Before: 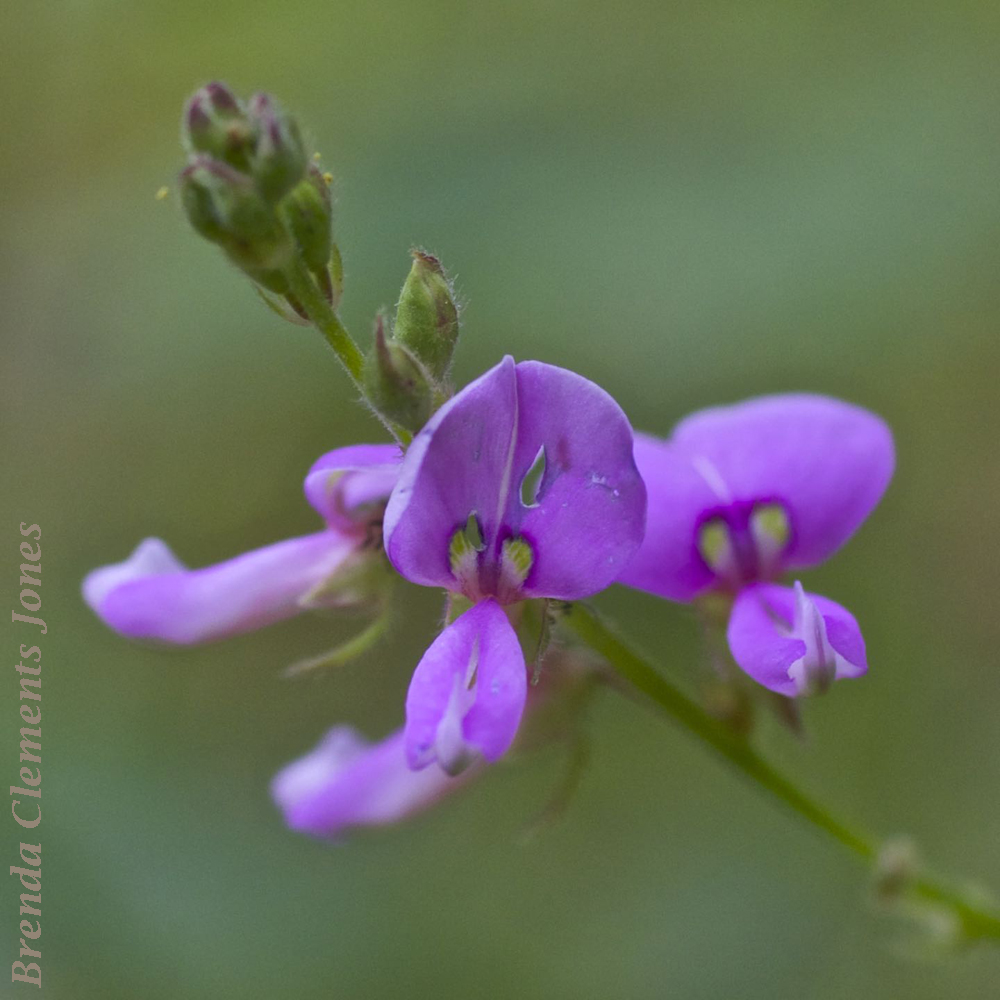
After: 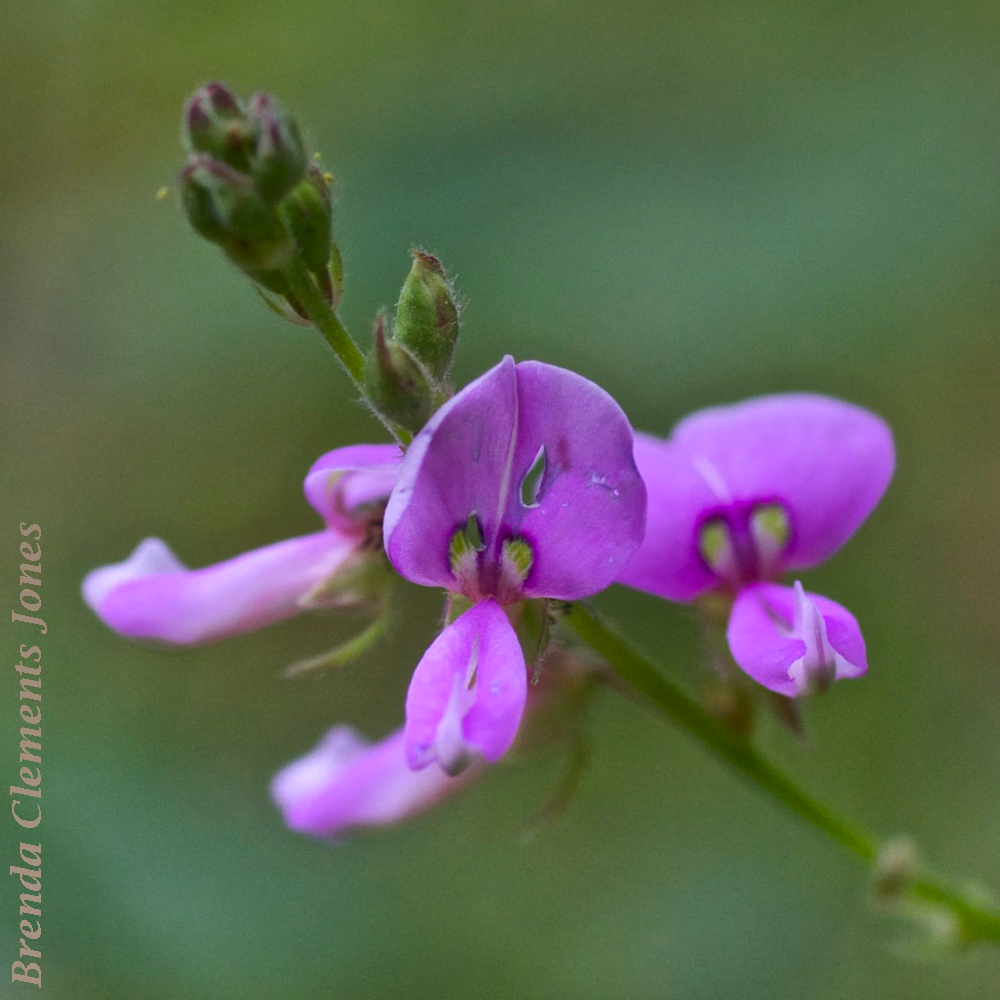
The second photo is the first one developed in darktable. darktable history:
tone equalizer: -8 EV -0.417 EV, -7 EV -0.389 EV, -6 EV -0.333 EV, -5 EV -0.222 EV, -3 EV 0.222 EV, -2 EV 0.333 EV, -1 EV 0.389 EV, +0 EV 0.417 EV, edges refinement/feathering 500, mask exposure compensation -1.57 EV, preserve details no
graduated density: on, module defaults
